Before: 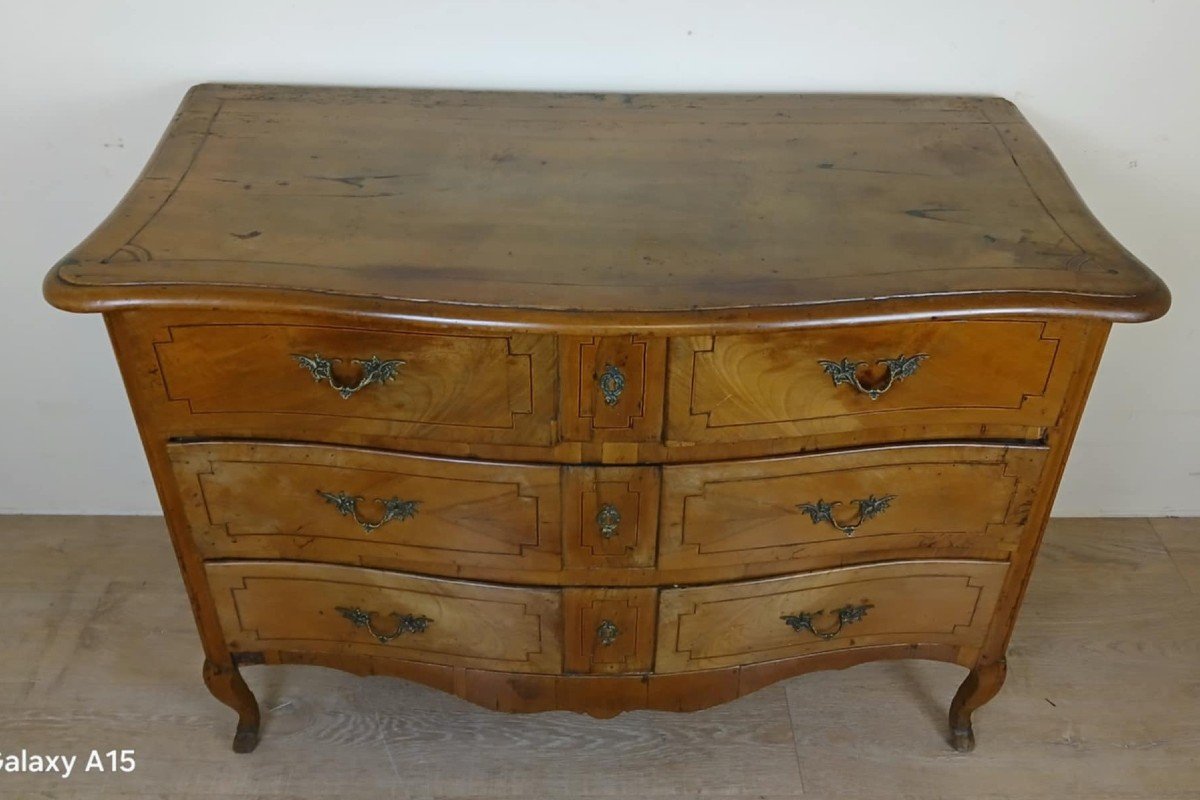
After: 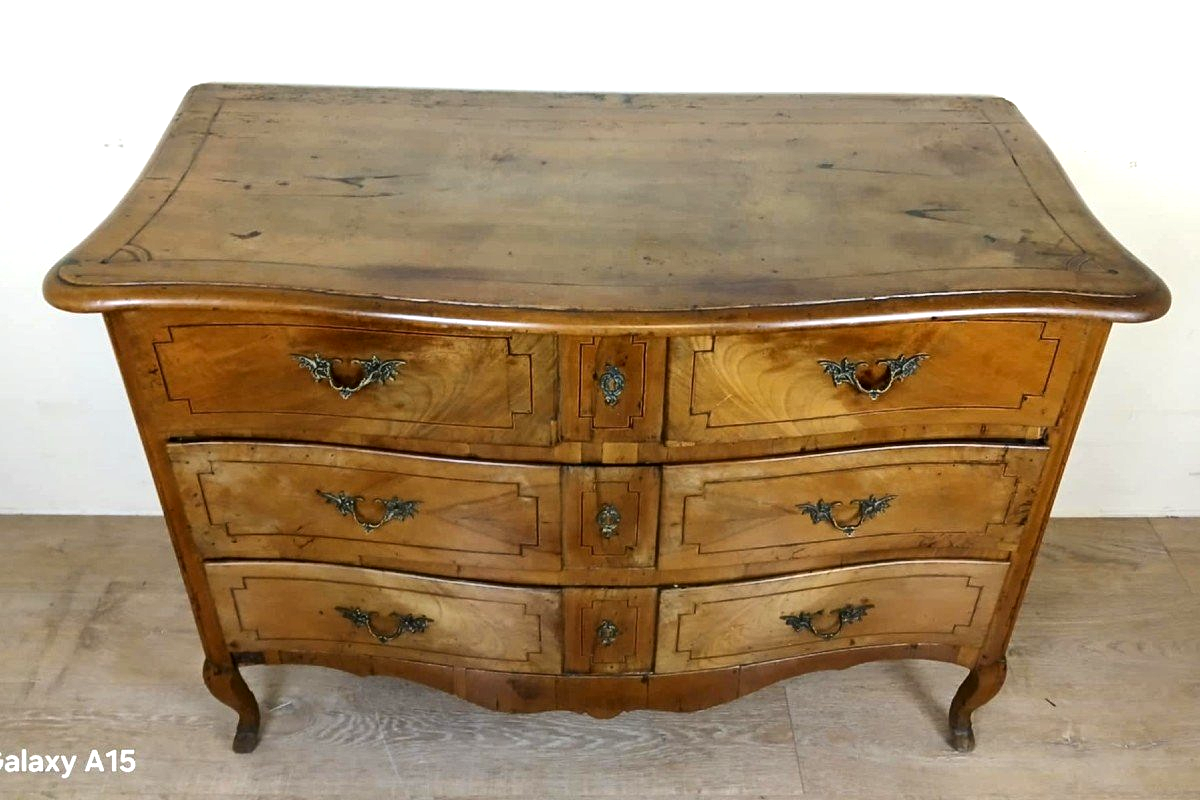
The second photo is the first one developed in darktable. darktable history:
local contrast: mode bilateral grid, contrast 20, coarseness 50, detail 150%, midtone range 0.2
tone equalizer: -8 EV -1.09 EV, -7 EV -1 EV, -6 EV -0.832 EV, -5 EV -0.555 EV, -3 EV 0.57 EV, -2 EV 0.856 EV, -1 EV 0.989 EV, +0 EV 1.06 EV
